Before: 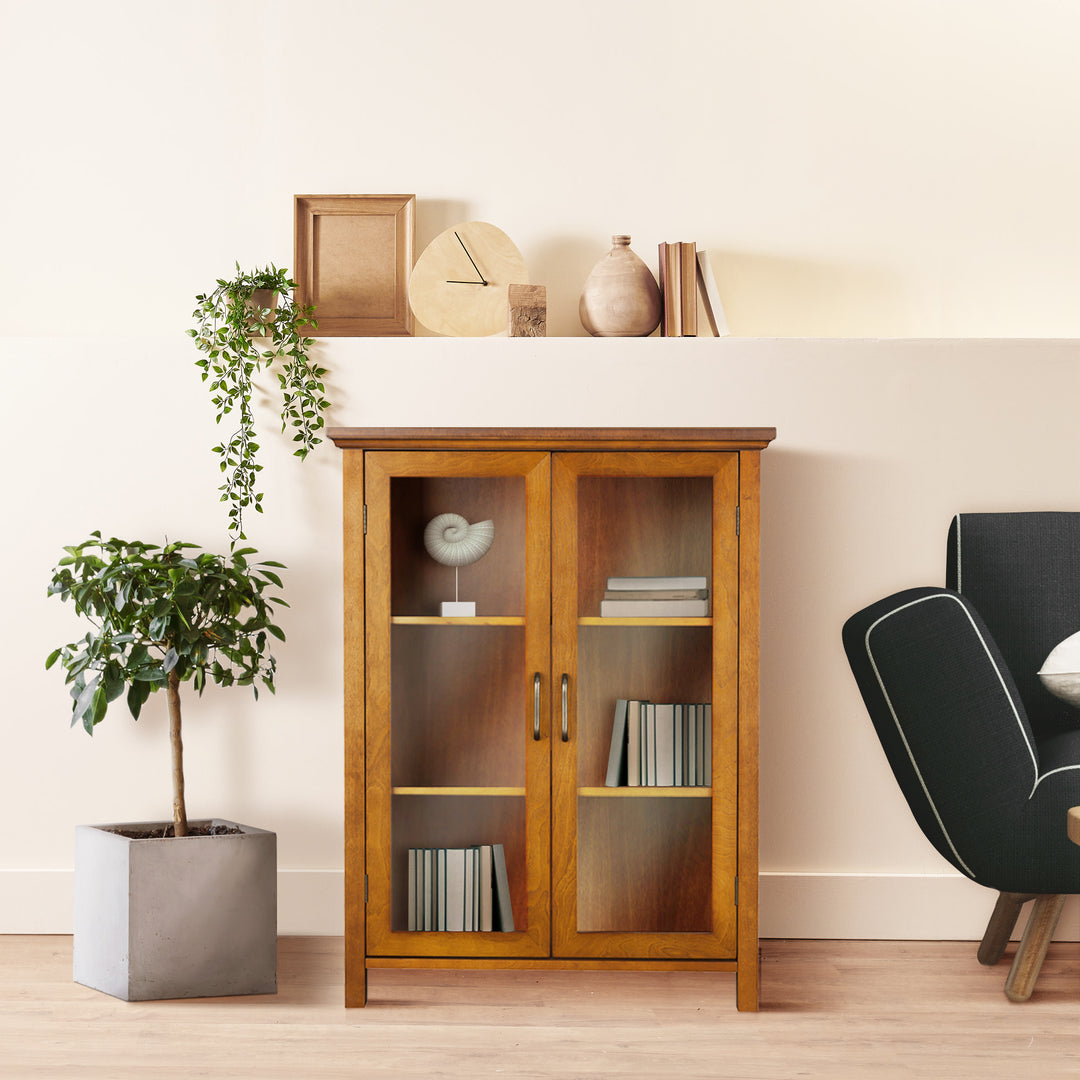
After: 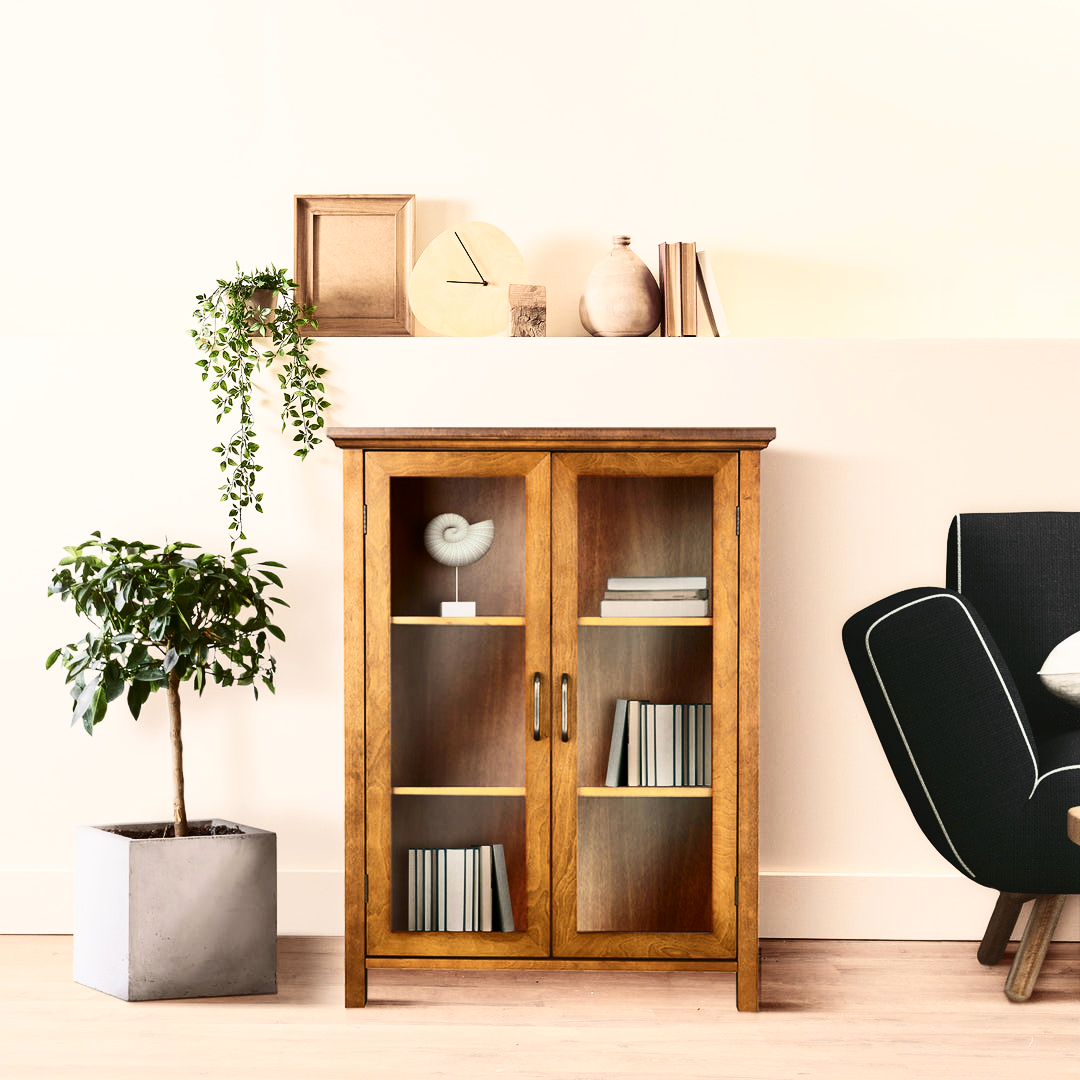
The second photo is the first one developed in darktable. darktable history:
white balance: emerald 1
contrast brightness saturation: contrast 0.39, brightness 0.1
